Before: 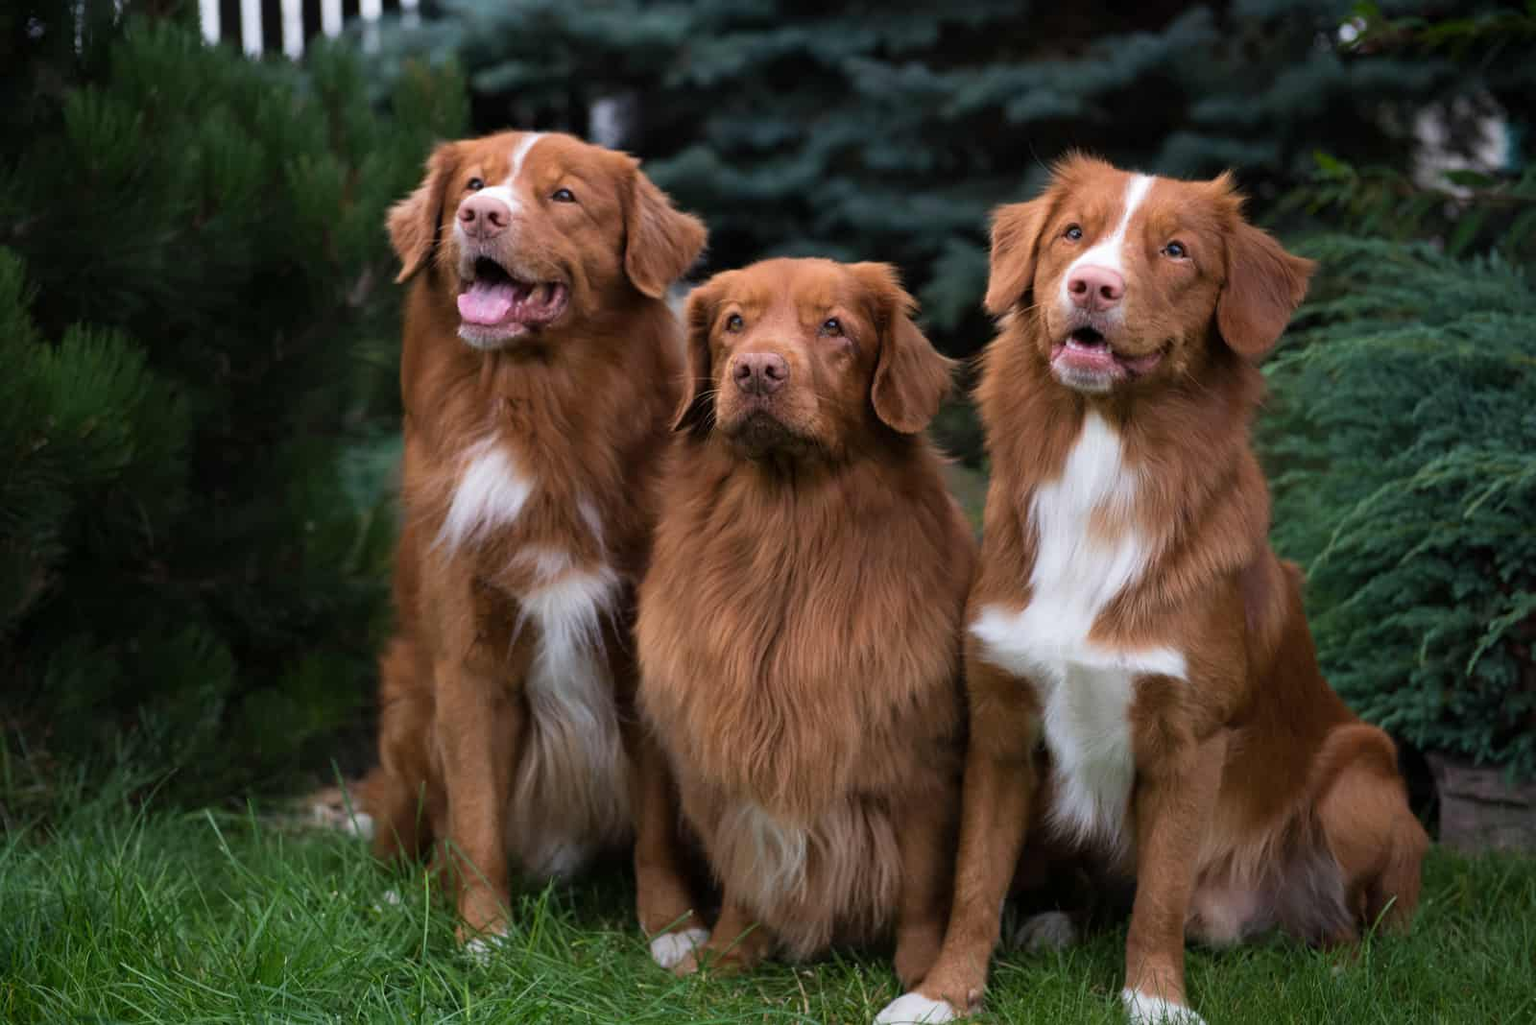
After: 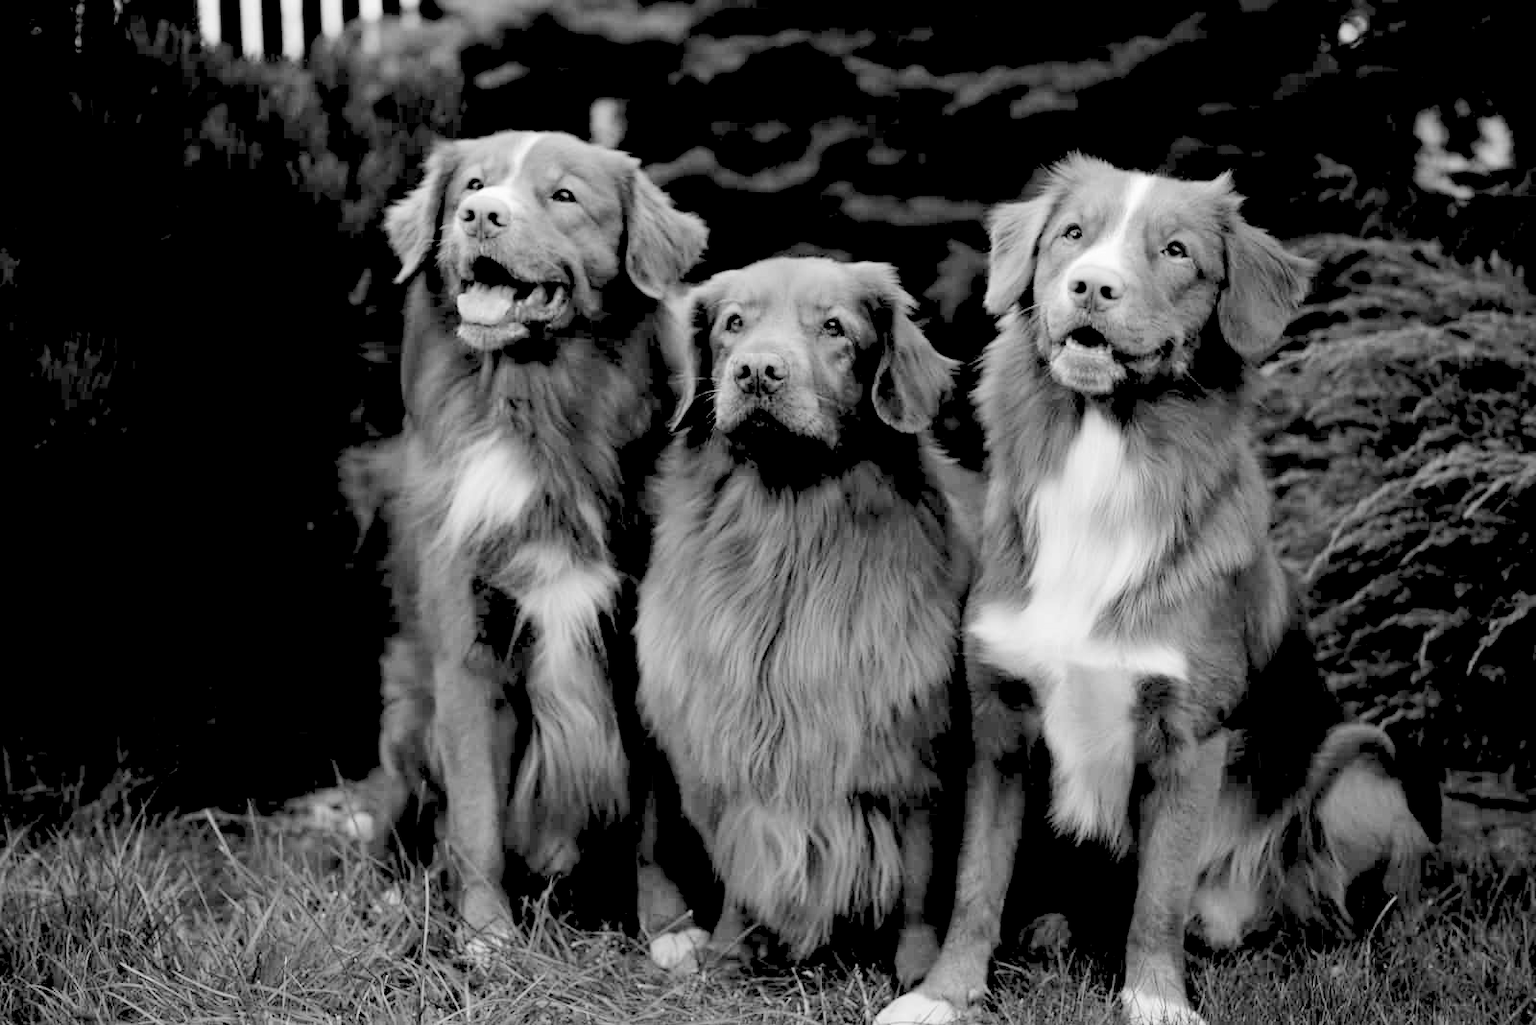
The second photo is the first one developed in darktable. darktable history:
rgb levels: levels [[0.027, 0.429, 0.996], [0, 0.5, 1], [0, 0.5, 1]]
monochrome: on, module defaults
tone curve: curves: ch0 [(0, 0) (0.126, 0.086) (0.338, 0.307) (0.494, 0.531) (0.703, 0.762) (1, 1)]; ch1 [(0, 0) (0.346, 0.324) (0.45, 0.426) (0.5, 0.5) (0.522, 0.517) (0.55, 0.578) (1, 1)]; ch2 [(0, 0) (0.44, 0.424) (0.501, 0.499) (0.554, 0.554) (0.622, 0.667) (0.707, 0.746) (1, 1)], color space Lab, independent channels, preserve colors none
